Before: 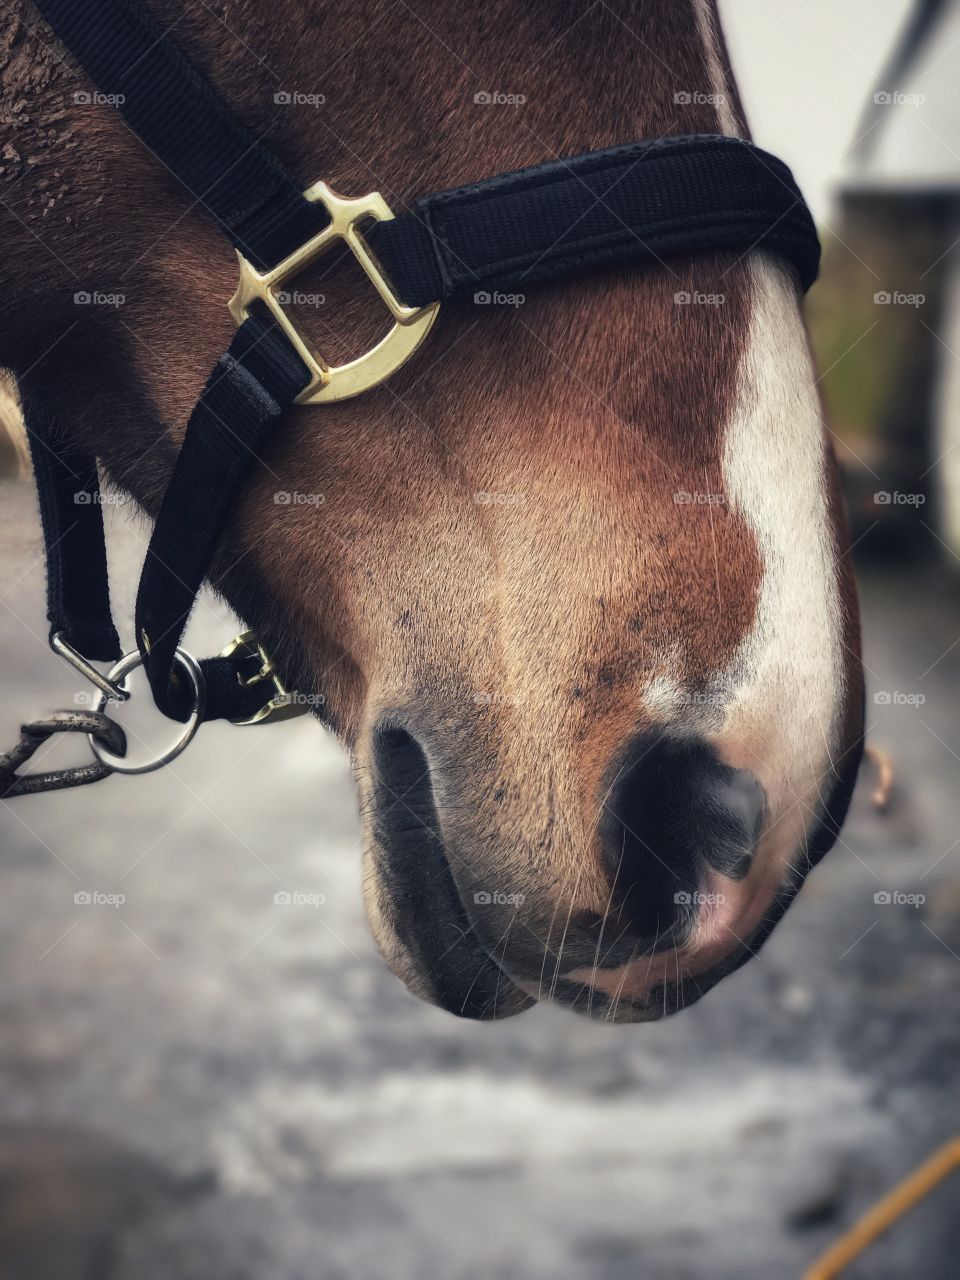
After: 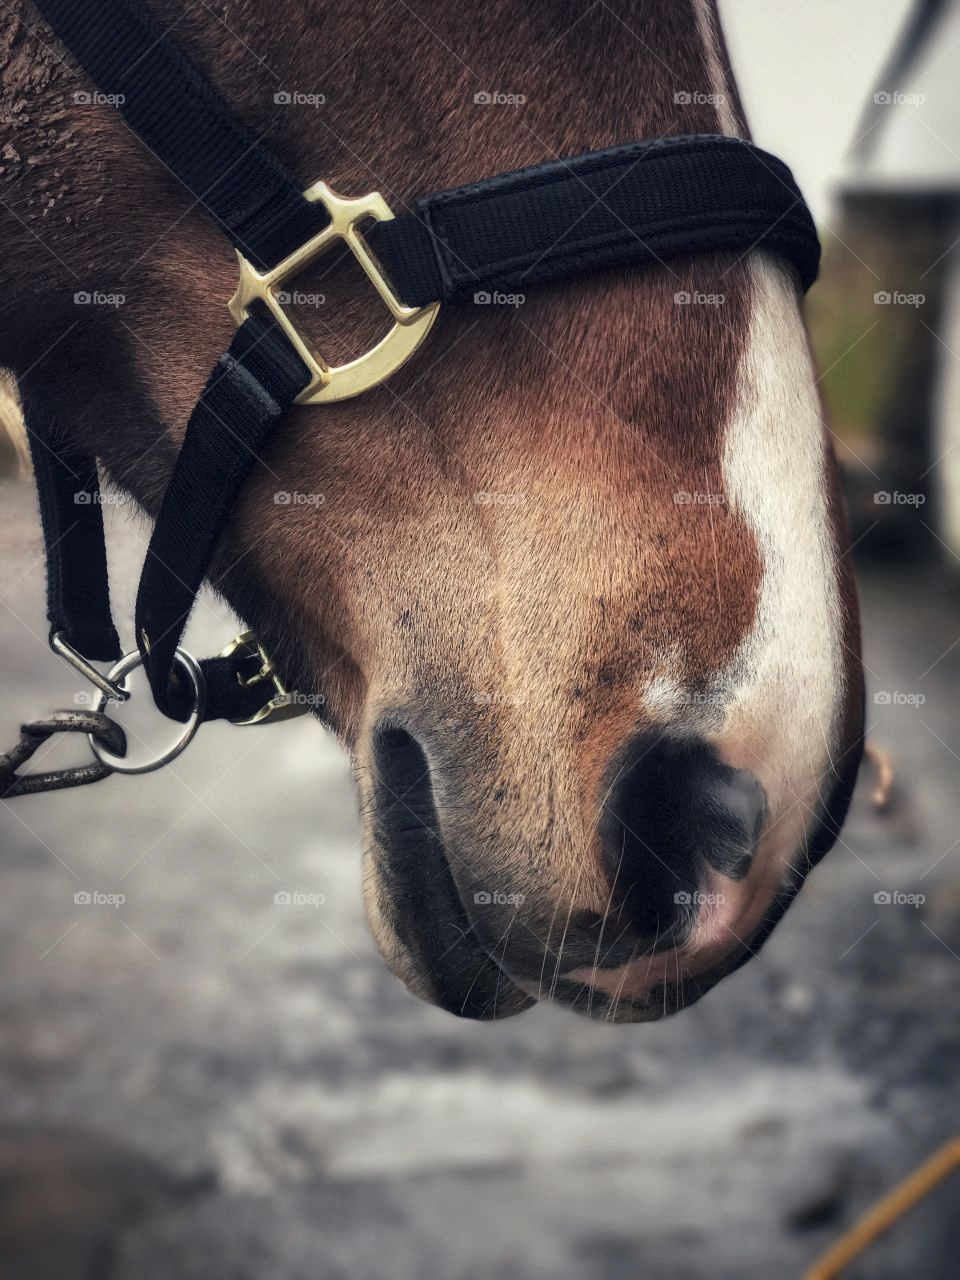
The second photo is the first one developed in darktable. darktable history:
graduated density: rotation -180°, offset 27.42
local contrast: mode bilateral grid, contrast 20, coarseness 50, detail 130%, midtone range 0.2
